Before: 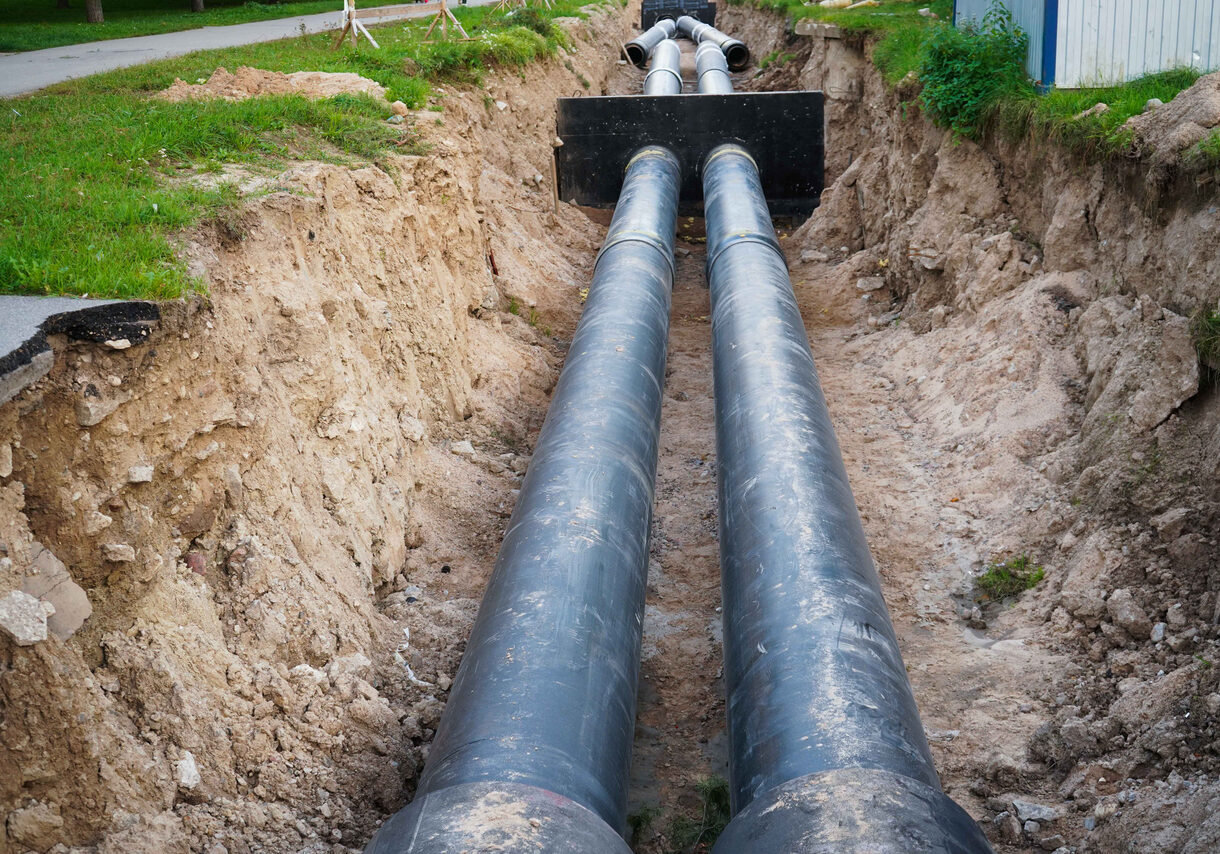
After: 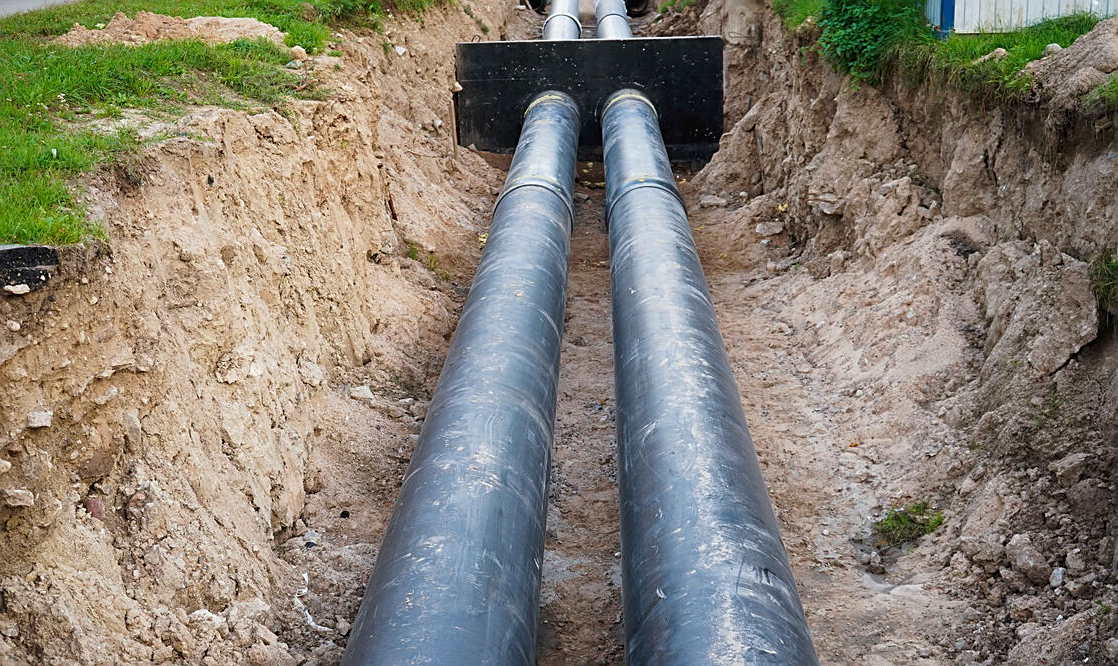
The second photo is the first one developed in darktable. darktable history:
crop: left 8.356%, top 6.552%, bottom 15.382%
sharpen: on, module defaults
